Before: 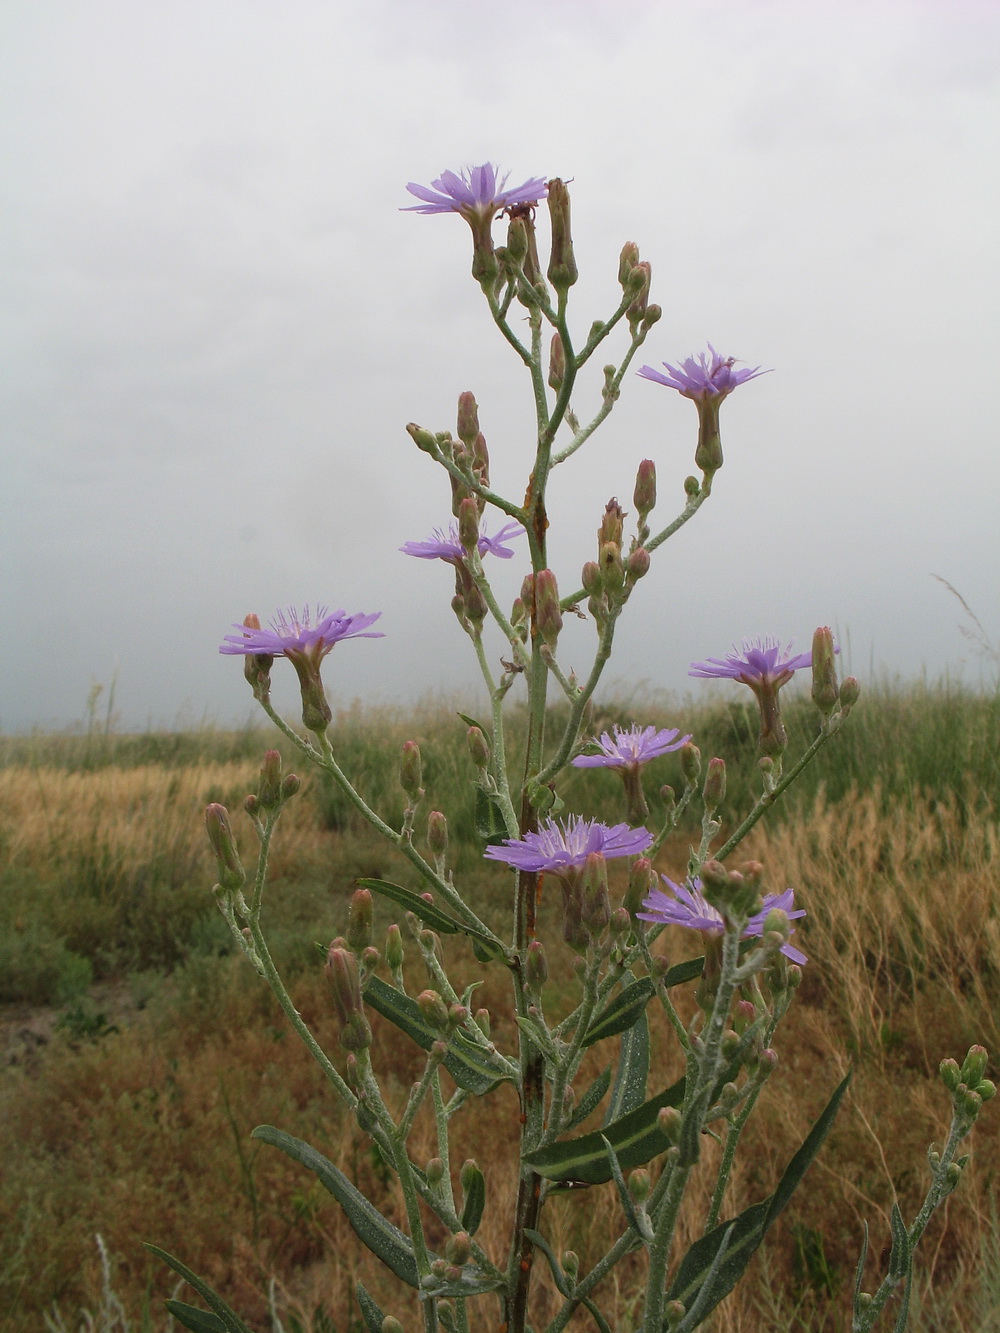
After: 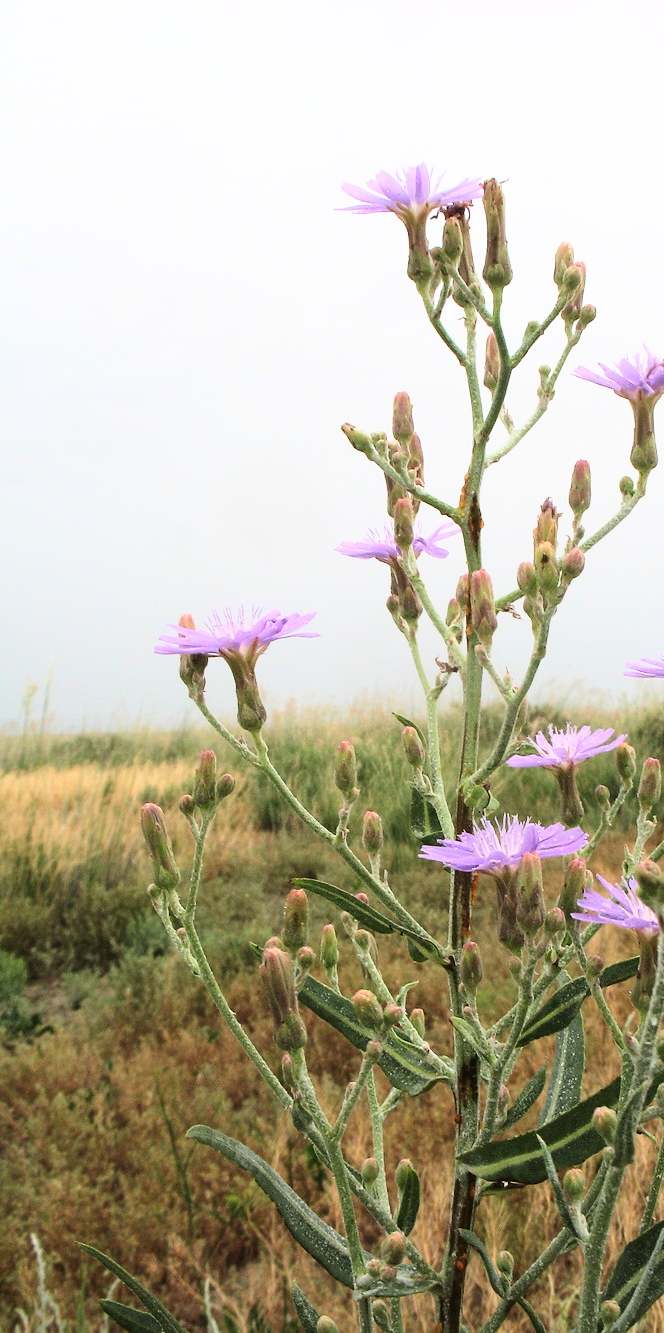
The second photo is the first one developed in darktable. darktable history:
crop and rotate: left 6.505%, right 27.092%
contrast brightness saturation: contrast 0.072
base curve: curves: ch0 [(0, 0.003) (0.001, 0.002) (0.006, 0.004) (0.02, 0.022) (0.048, 0.086) (0.094, 0.234) (0.162, 0.431) (0.258, 0.629) (0.385, 0.8) (0.548, 0.918) (0.751, 0.988) (1, 1)]
